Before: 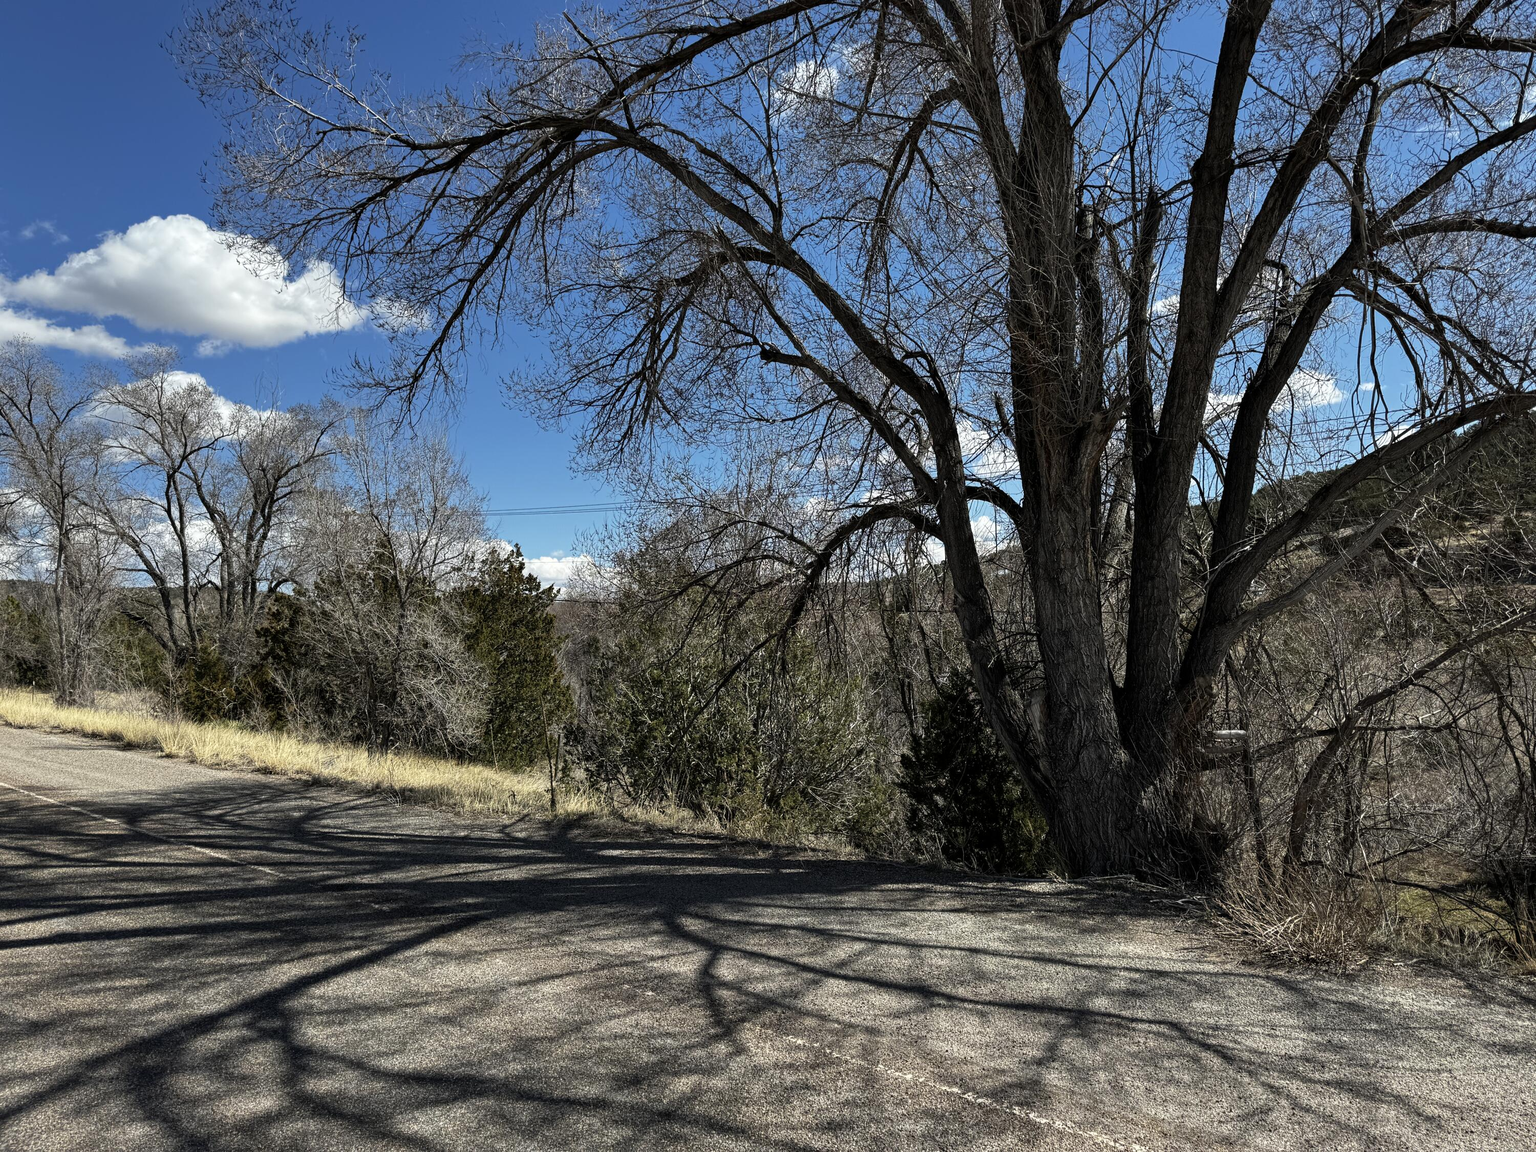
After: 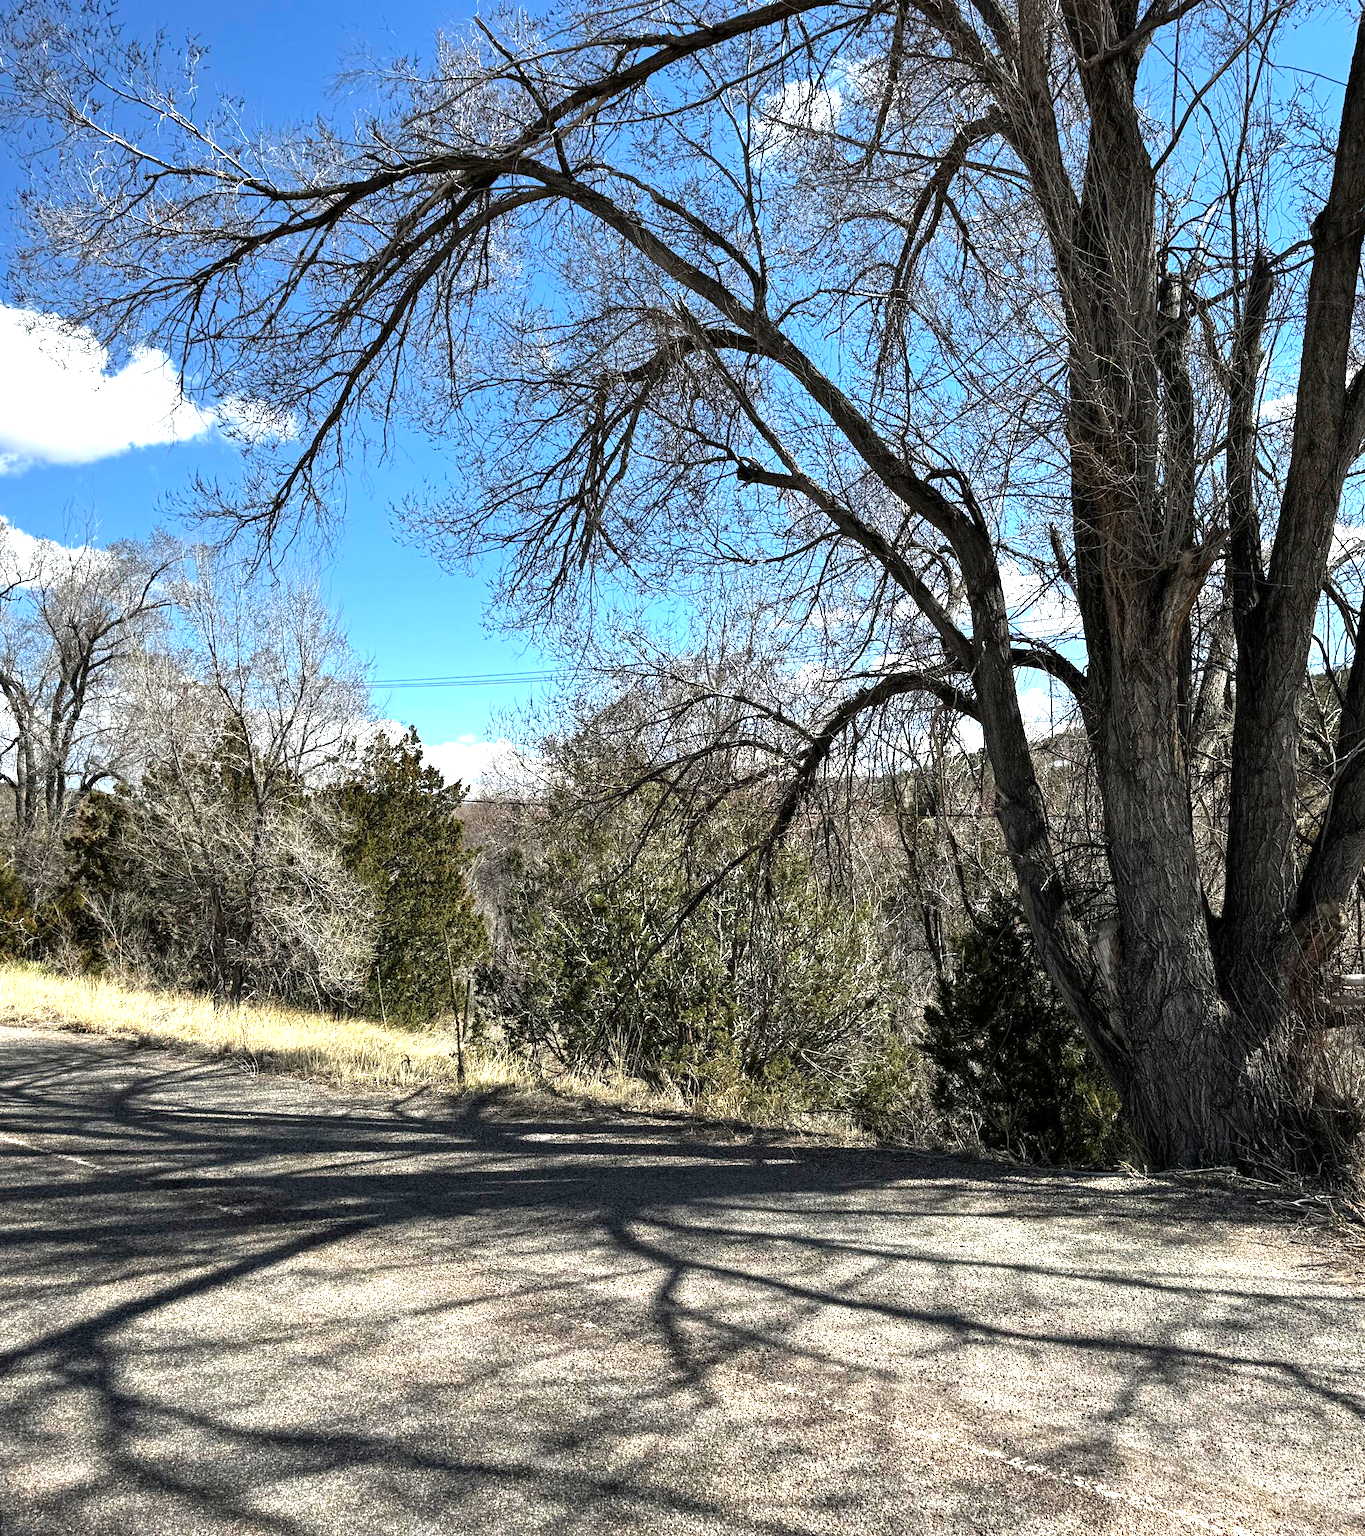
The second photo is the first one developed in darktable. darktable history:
exposure: exposure 1.16 EV, compensate exposure bias true, compensate highlight preservation false
crop and rotate: left 13.537%, right 19.796%
